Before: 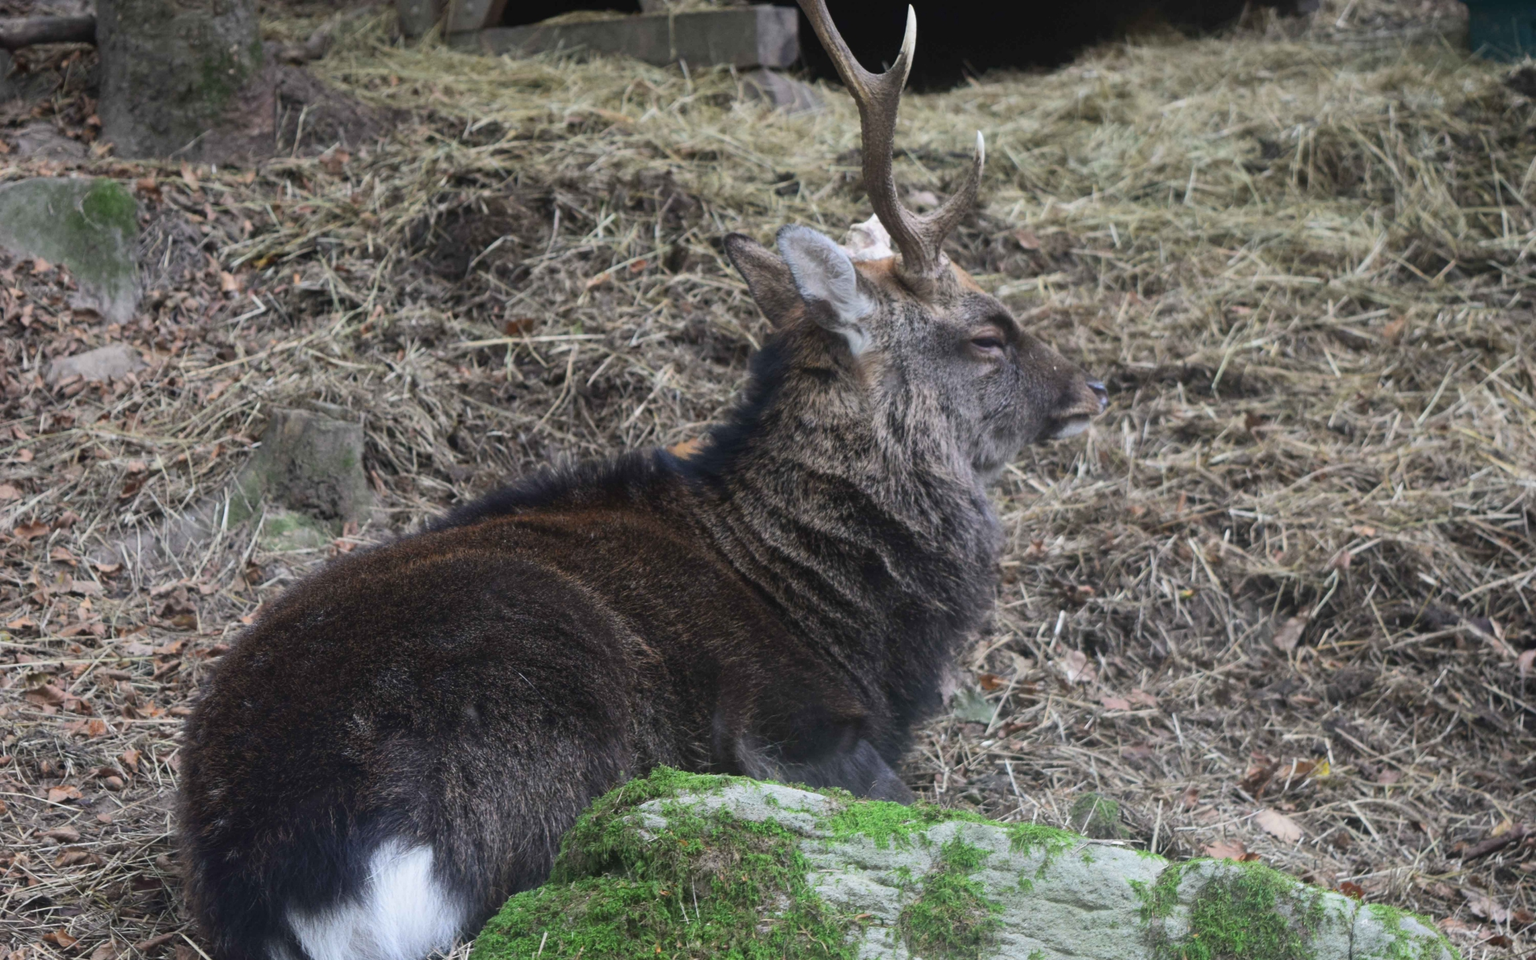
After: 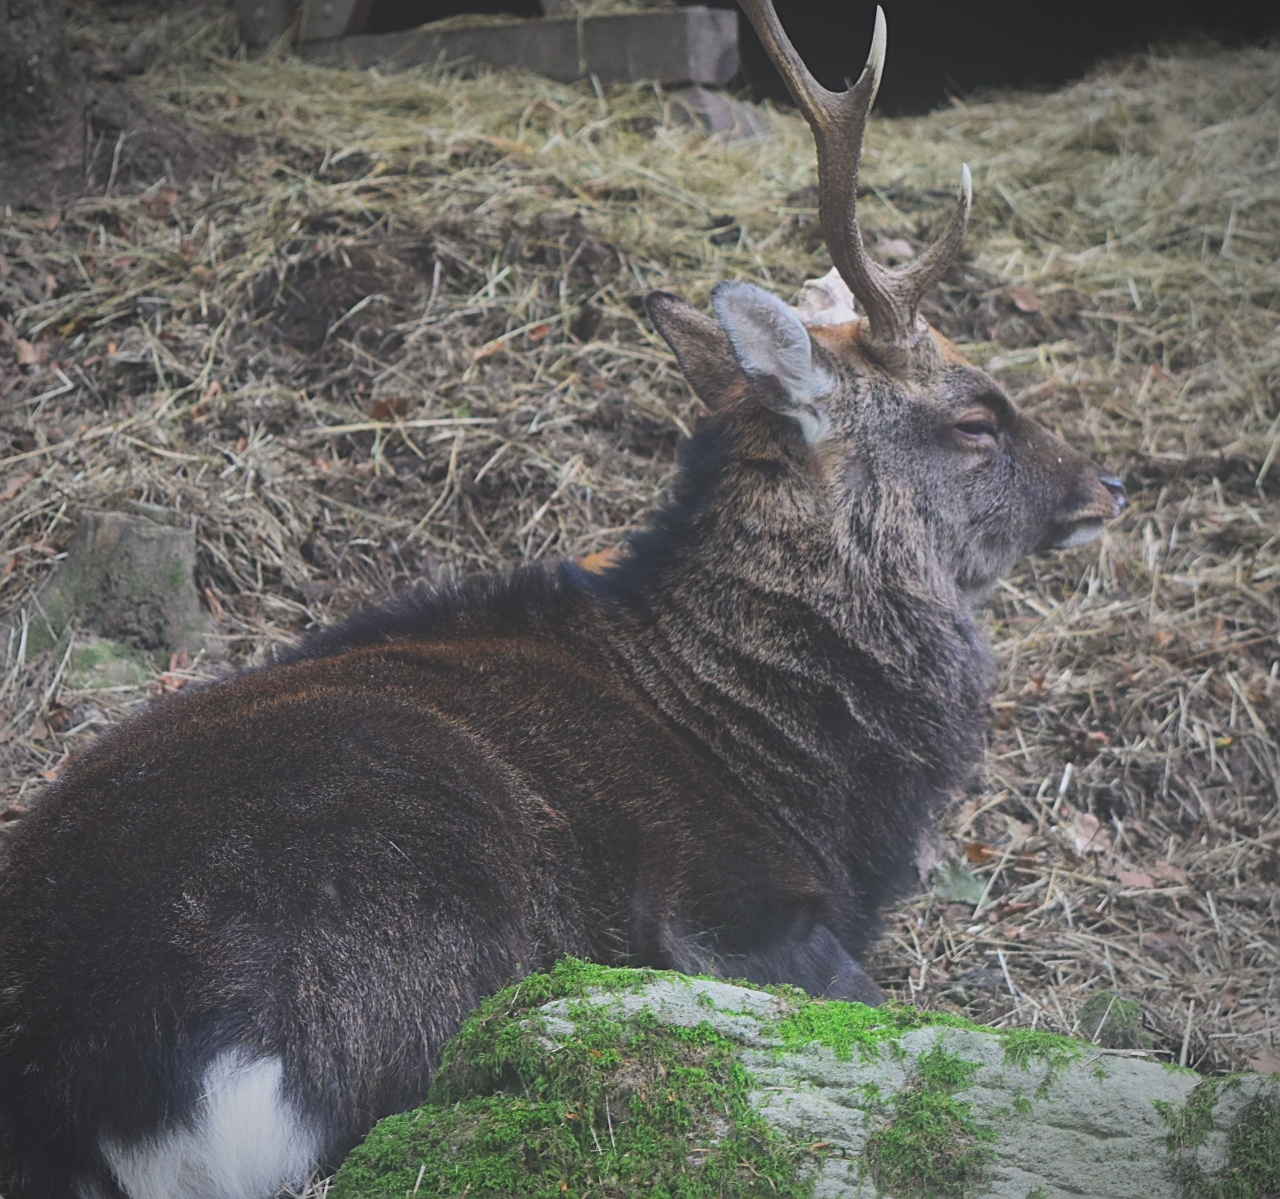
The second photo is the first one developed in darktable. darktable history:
filmic rgb: black relative exposure -14.12 EV, white relative exposure 3.37 EV, threshold 5.99 EV, hardness 7.83, contrast 0.986, enable highlight reconstruction true
color balance rgb: shadows lift › chroma 1.887%, shadows lift › hue 264.27°, shadows fall-off 100.632%, linear chroma grading › global chroma 13.058%, perceptual saturation grading › global saturation 14.794%, mask middle-gray fulcrum 22.457%
crop and rotate: left 13.526%, right 19.789%
sharpen: on, module defaults
tone equalizer: on, module defaults
exposure: black level correction -0.03, compensate highlight preservation false
vignetting: automatic ratio true
